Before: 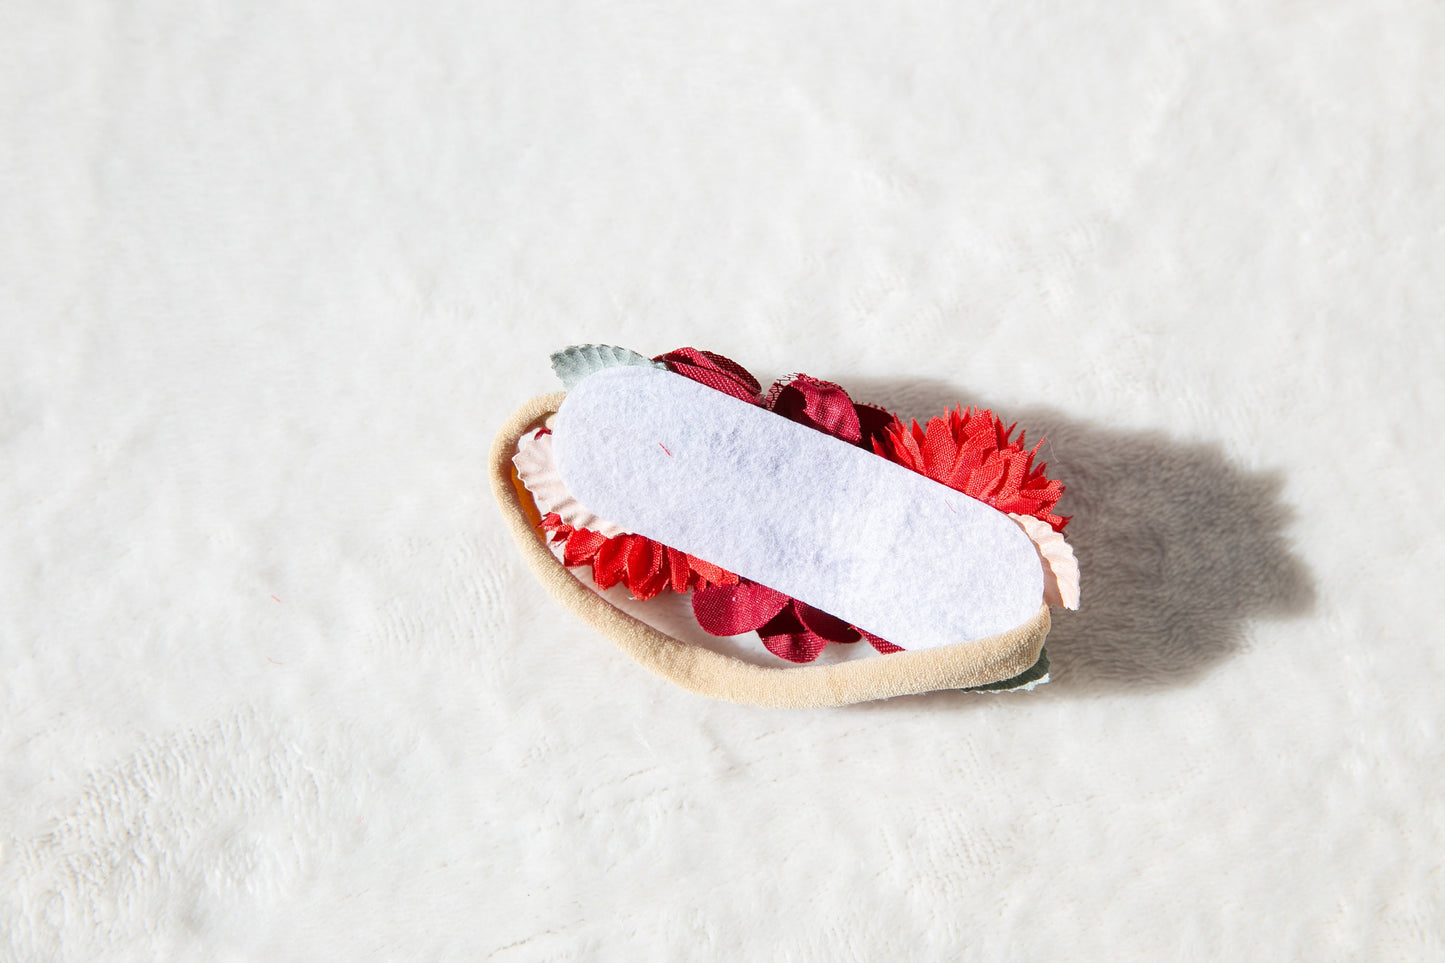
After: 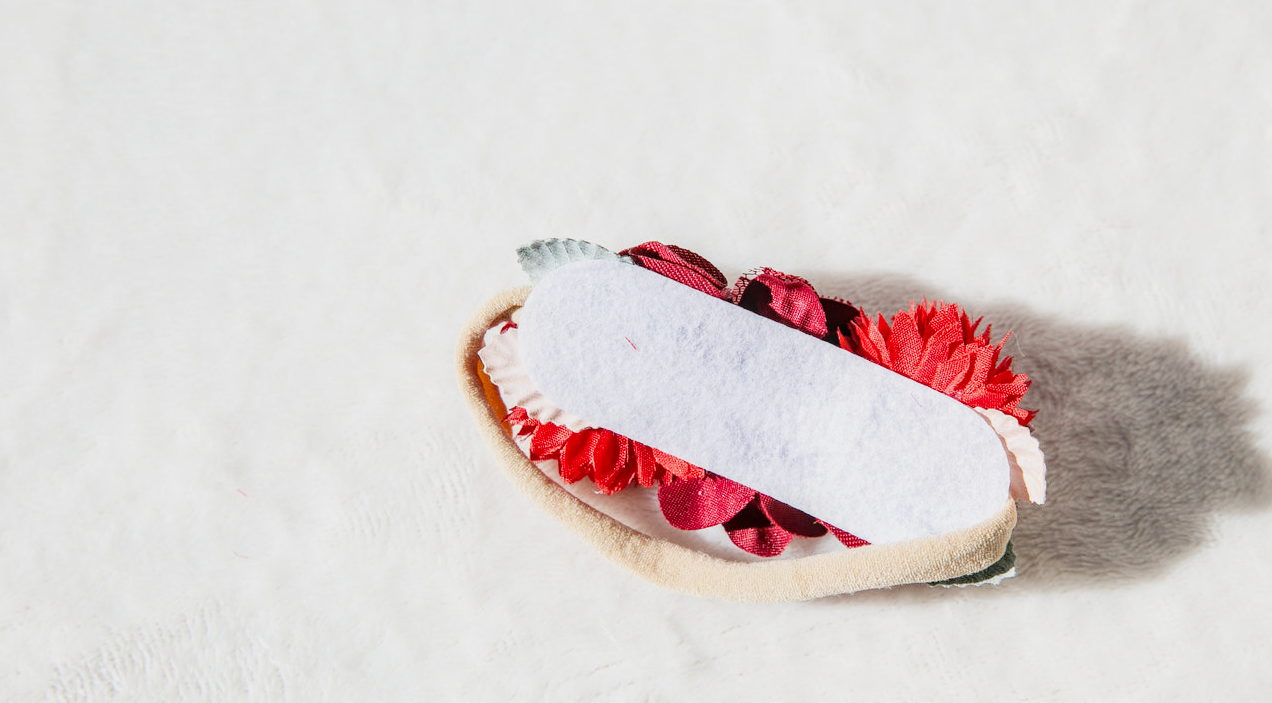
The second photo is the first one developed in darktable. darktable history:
local contrast: on, module defaults
exposure: black level correction 0, exposure 0.5 EV, compensate exposure bias true, compensate highlight preservation false
filmic rgb: black relative exposure -5.01 EV, white relative exposure 3.97 EV, threshold 5.99 EV, hardness 2.89, contrast 1.094, highlights saturation mix -20.87%, iterations of high-quality reconstruction 0, enable highlight reconstruction true
crop and rotate: left 2.386%, top 11.059%, right 9.543%, bottom 15.877%
